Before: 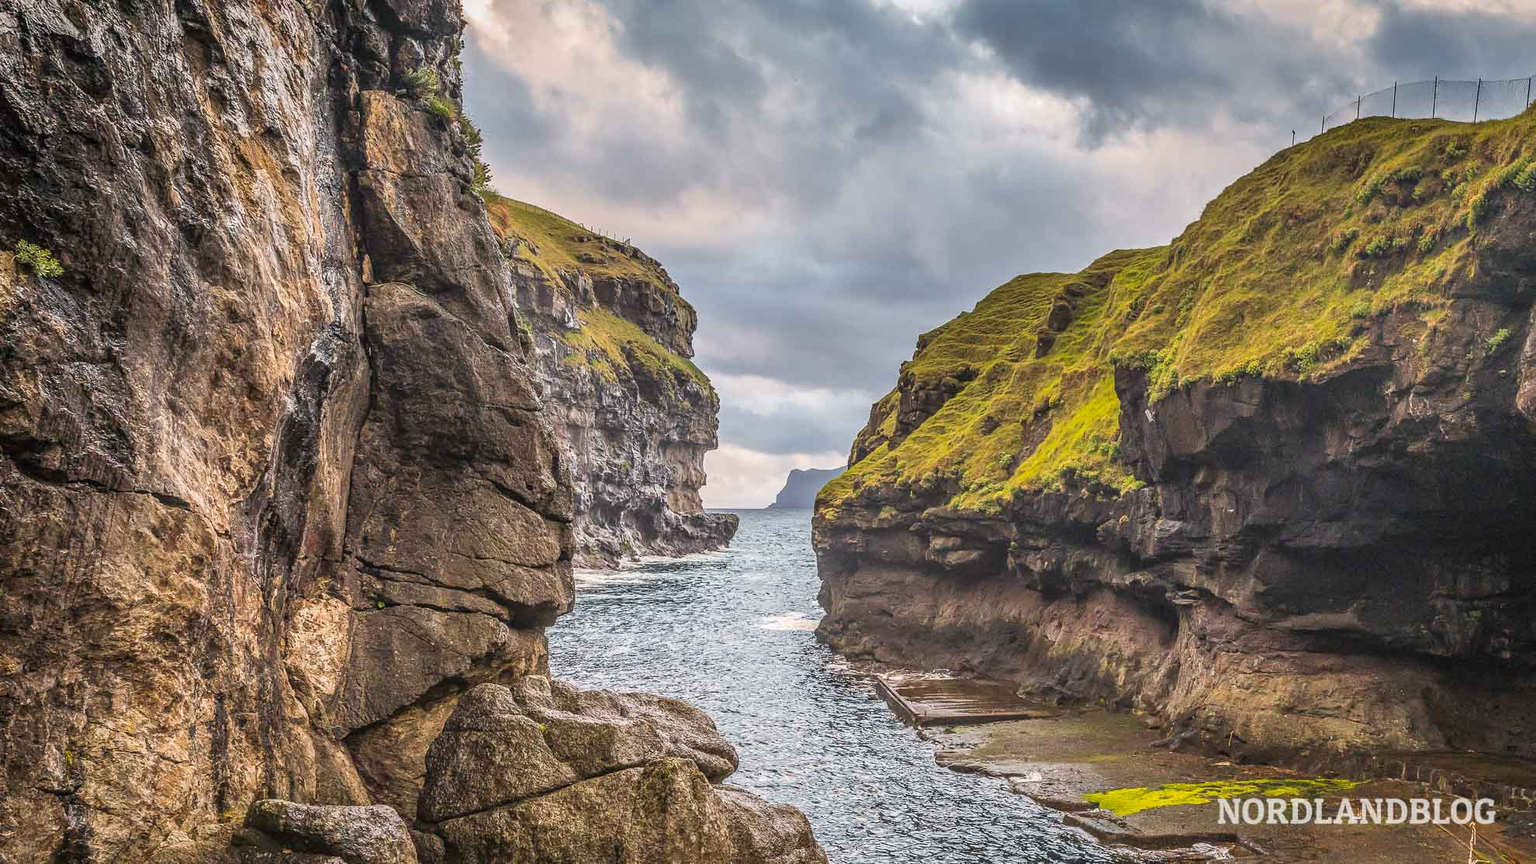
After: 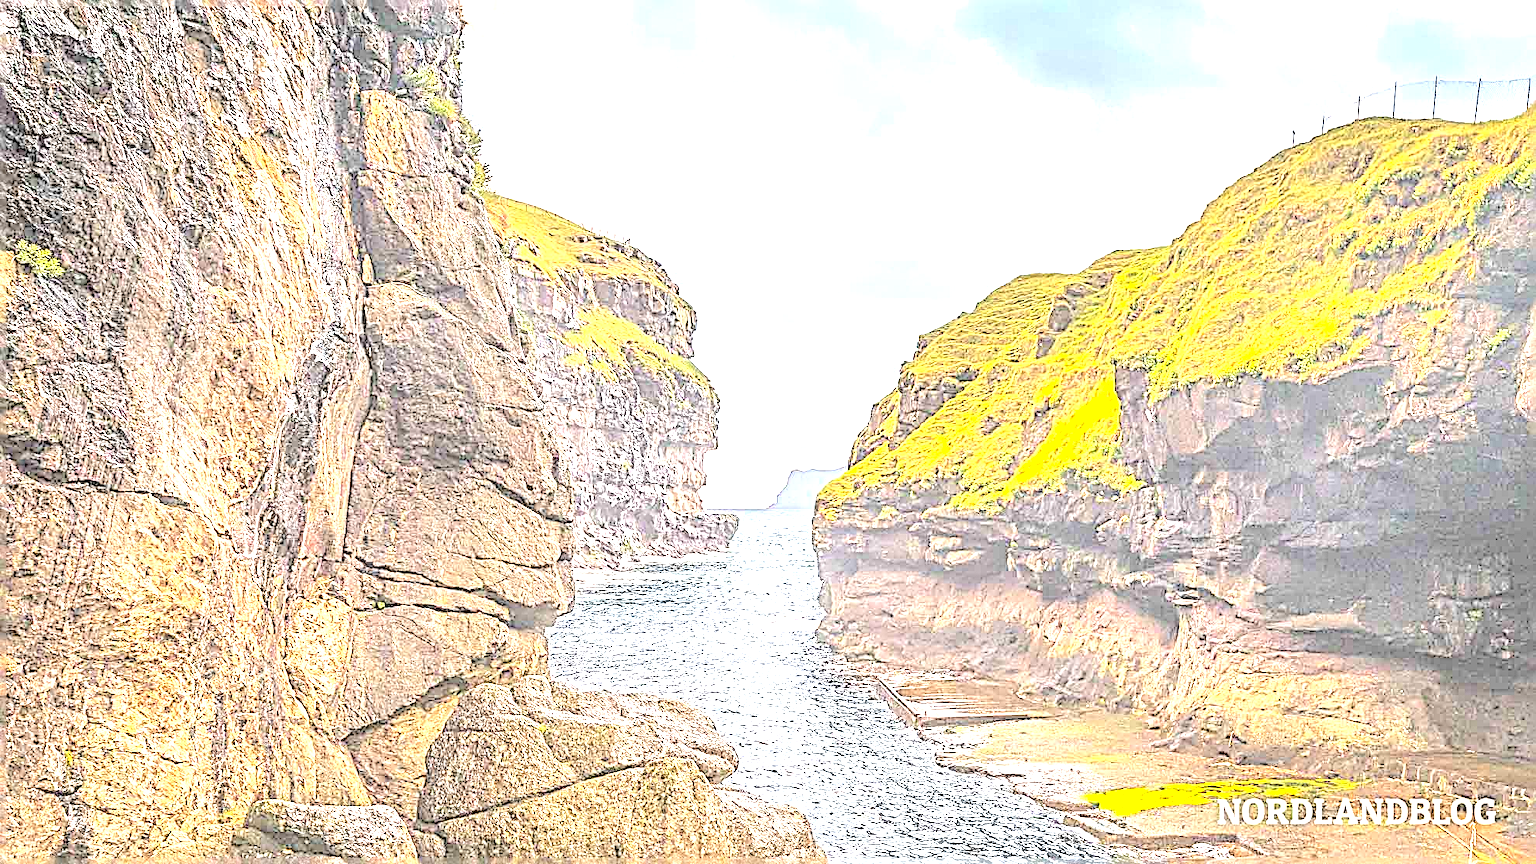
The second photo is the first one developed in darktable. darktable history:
local contrast: on, module defaults
sharpen: radius 3.173, amount 1.741
contrast brightness saturation: brightness 0.998
exposure: exposure 2.233 EV, compensate exposure bias true, compensate highlight preservation false
